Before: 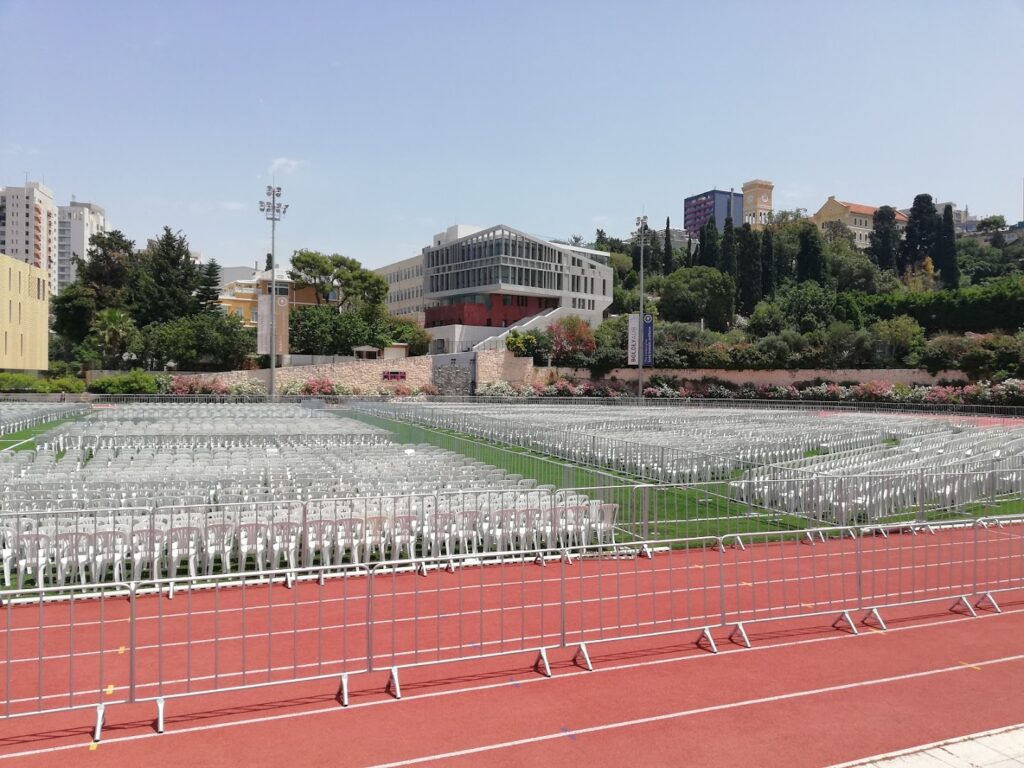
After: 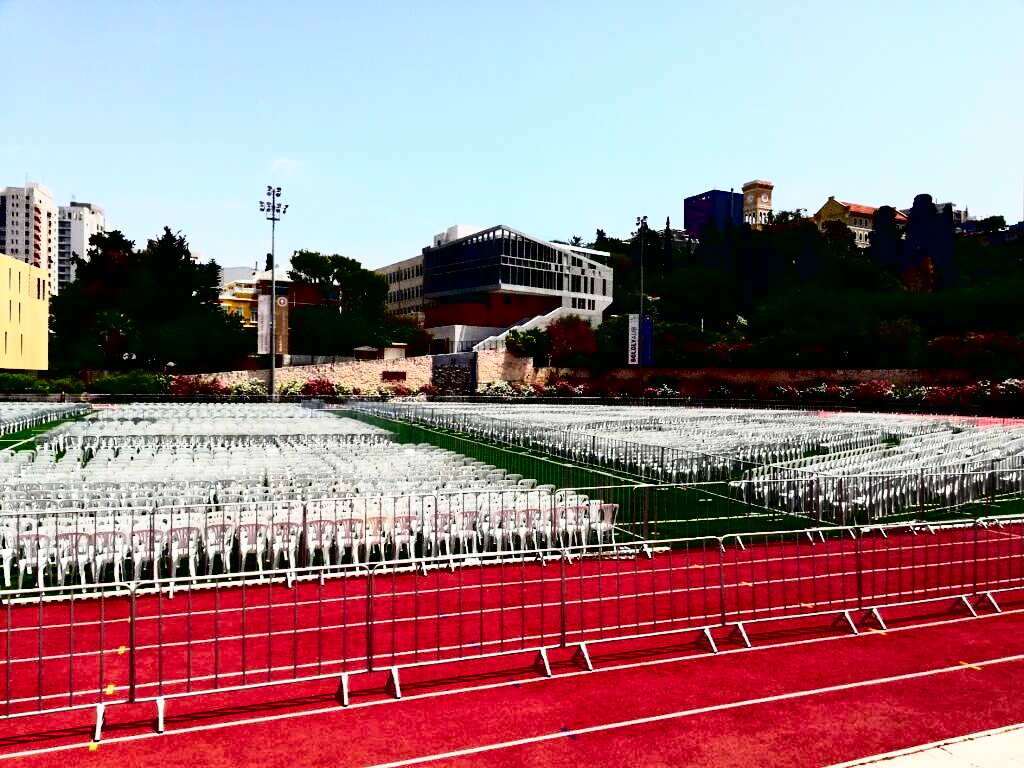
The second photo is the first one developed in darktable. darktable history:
shadows and highlights: shadows 0, highlights 40
contrast brightness saturation: contrast 0.77, brightness -1, saturation 1
